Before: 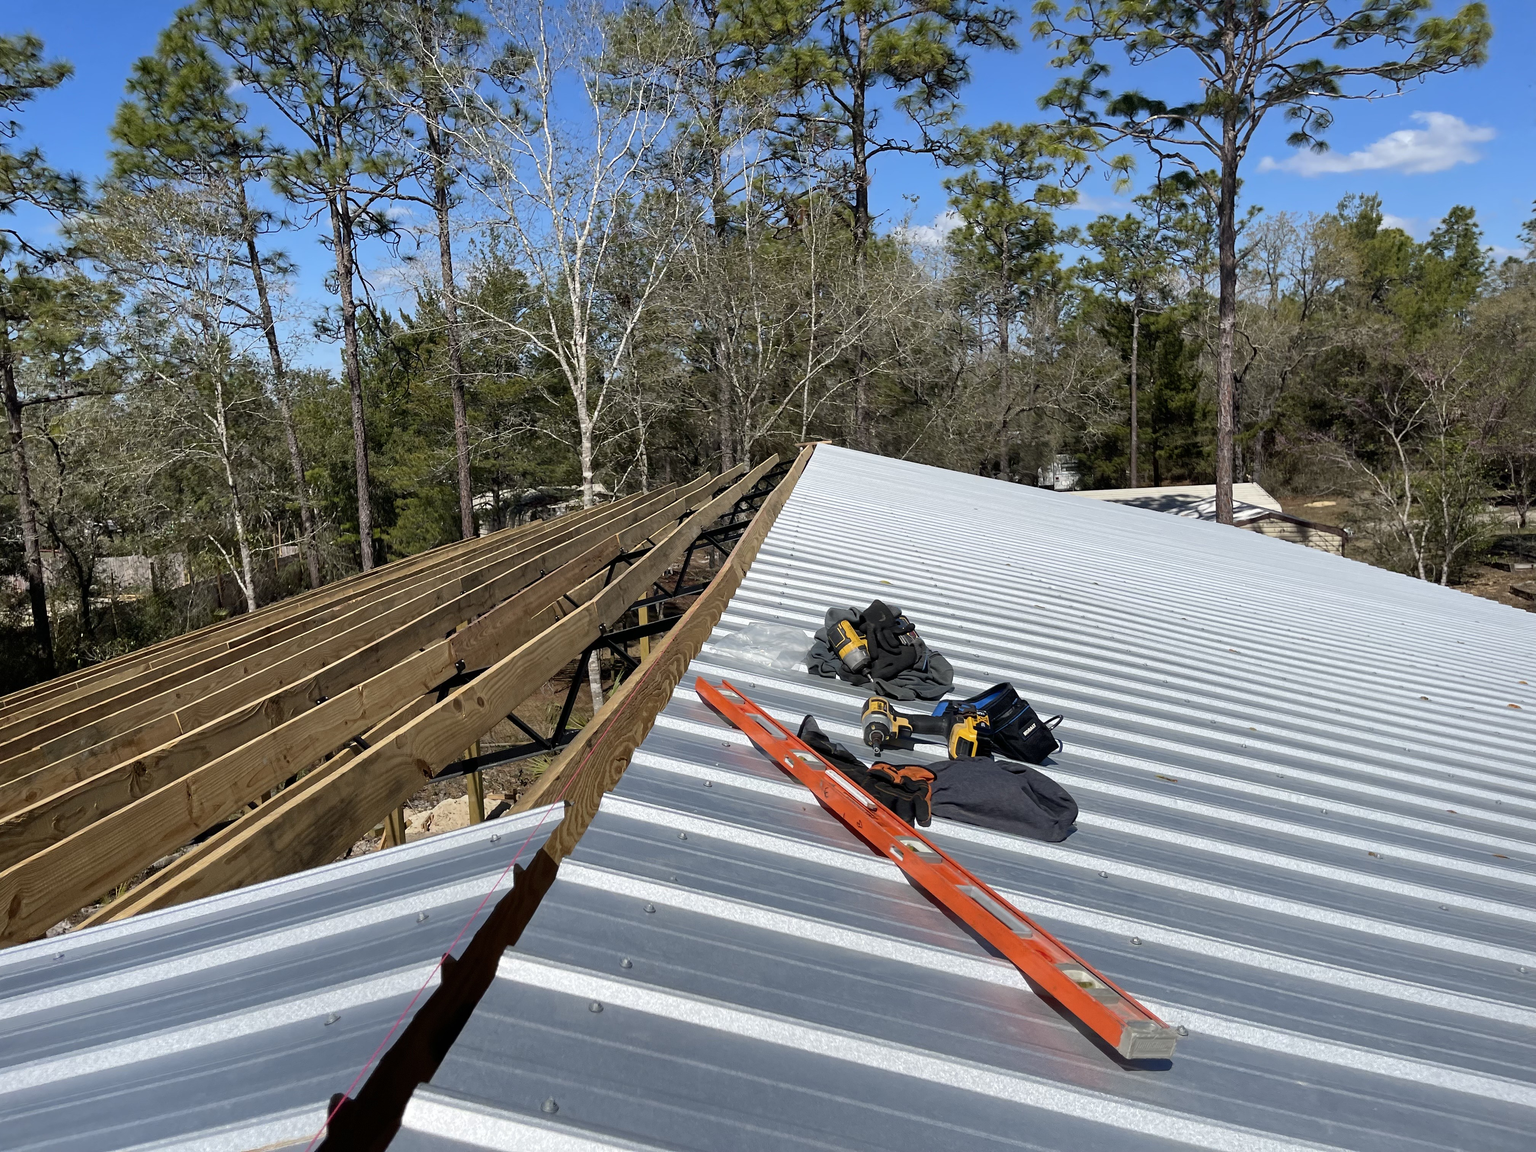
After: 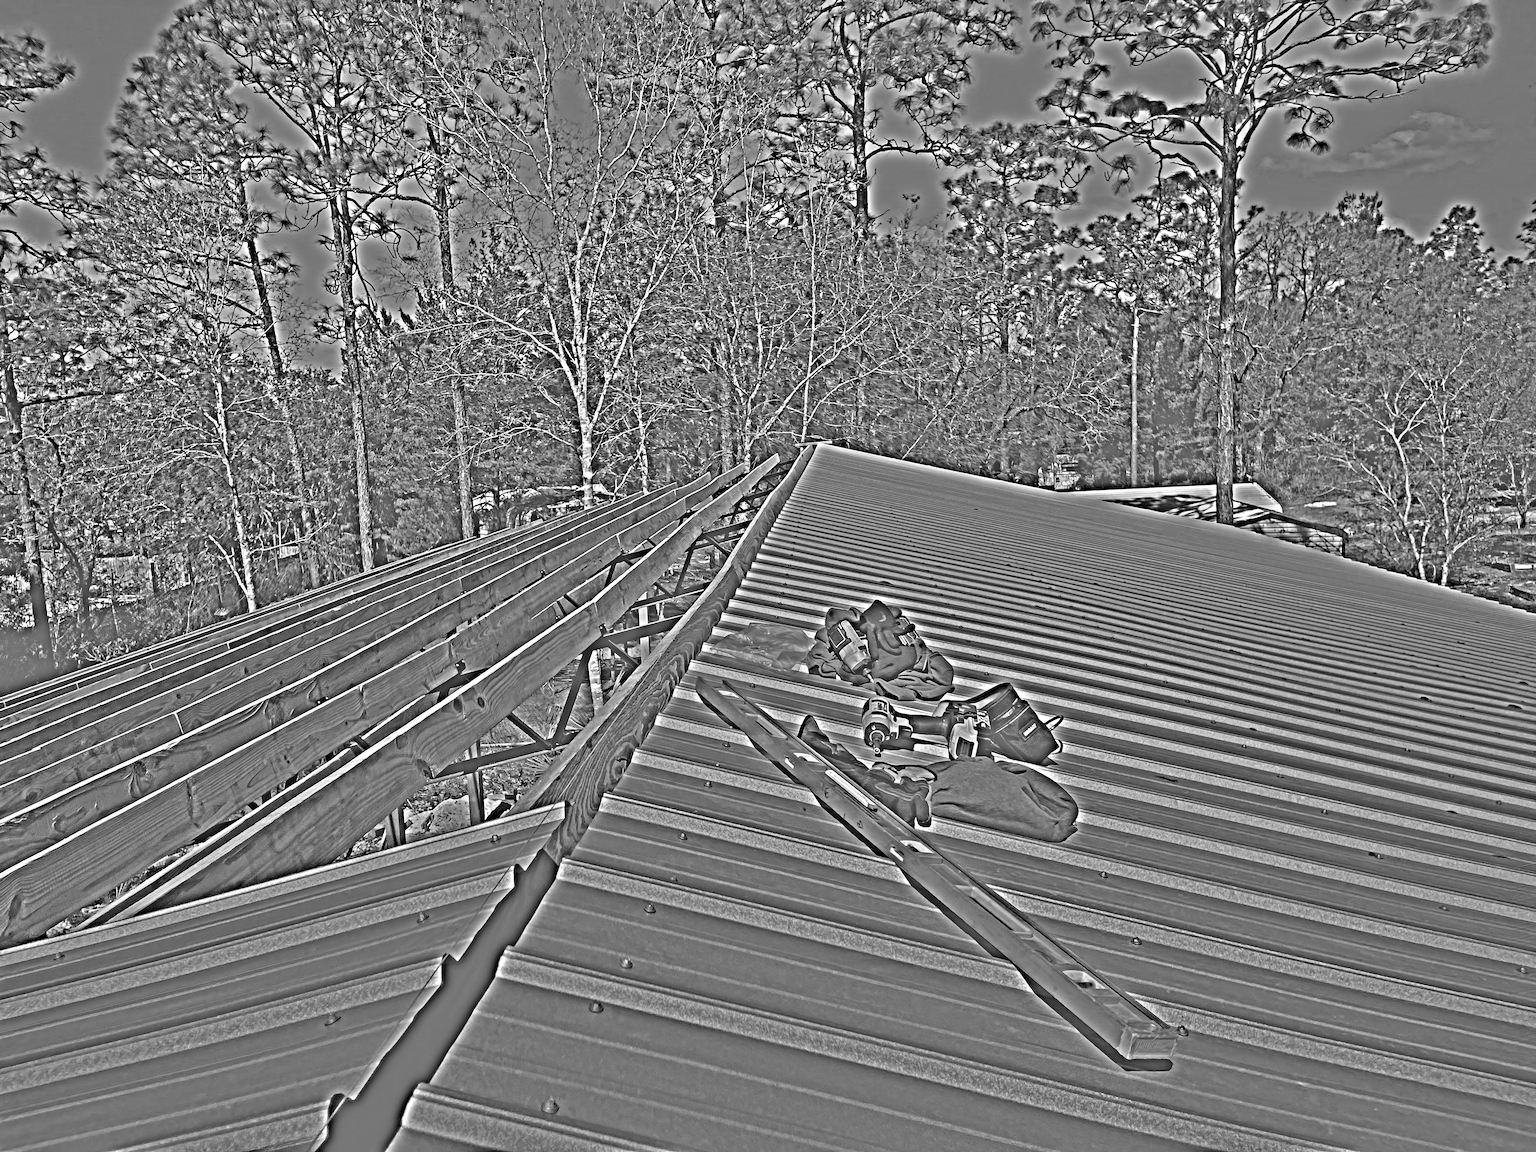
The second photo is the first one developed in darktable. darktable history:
highpass: on, module defaults
color calibration: output gray [0.246, 0.254, 0.501, 0], gray › normalize channels true, illuminant same as pipeline (D50), adaptation XYZ, x 0.346, y 0.359, gamut compression 0
